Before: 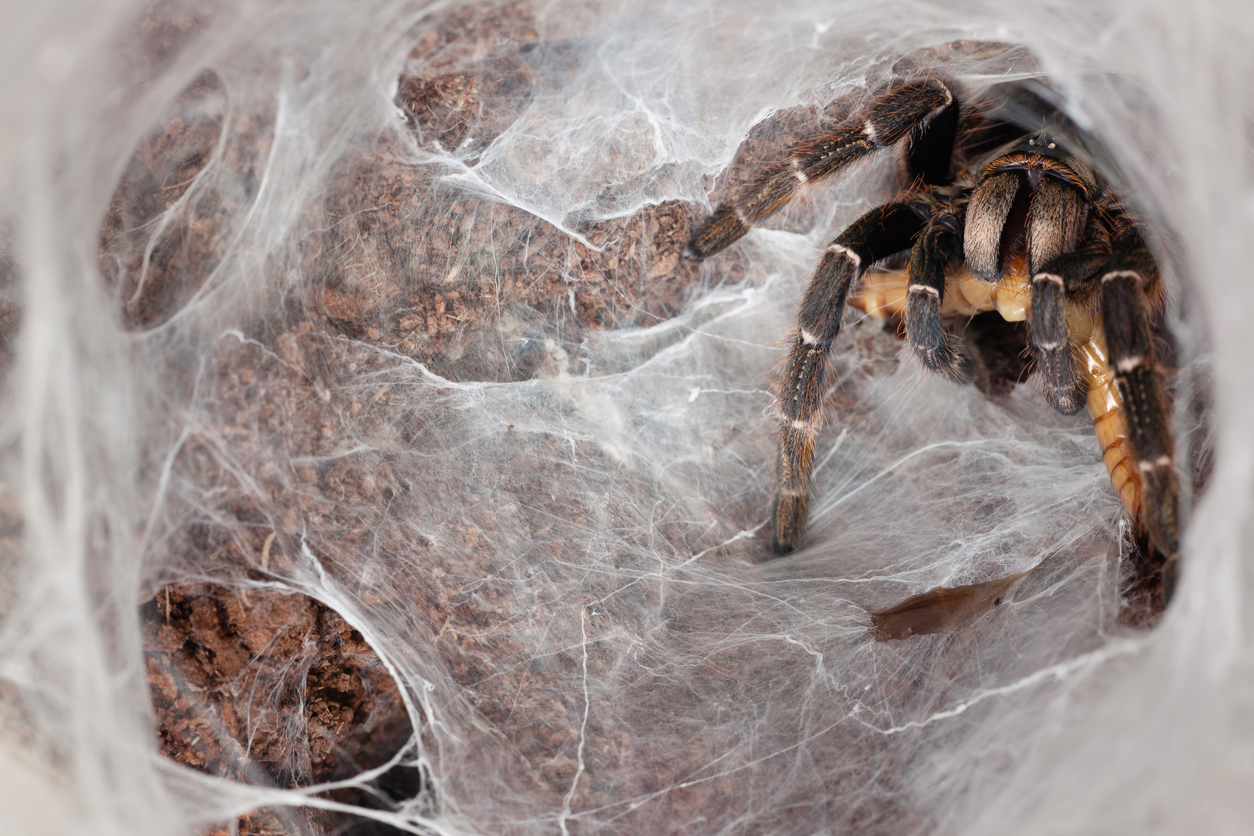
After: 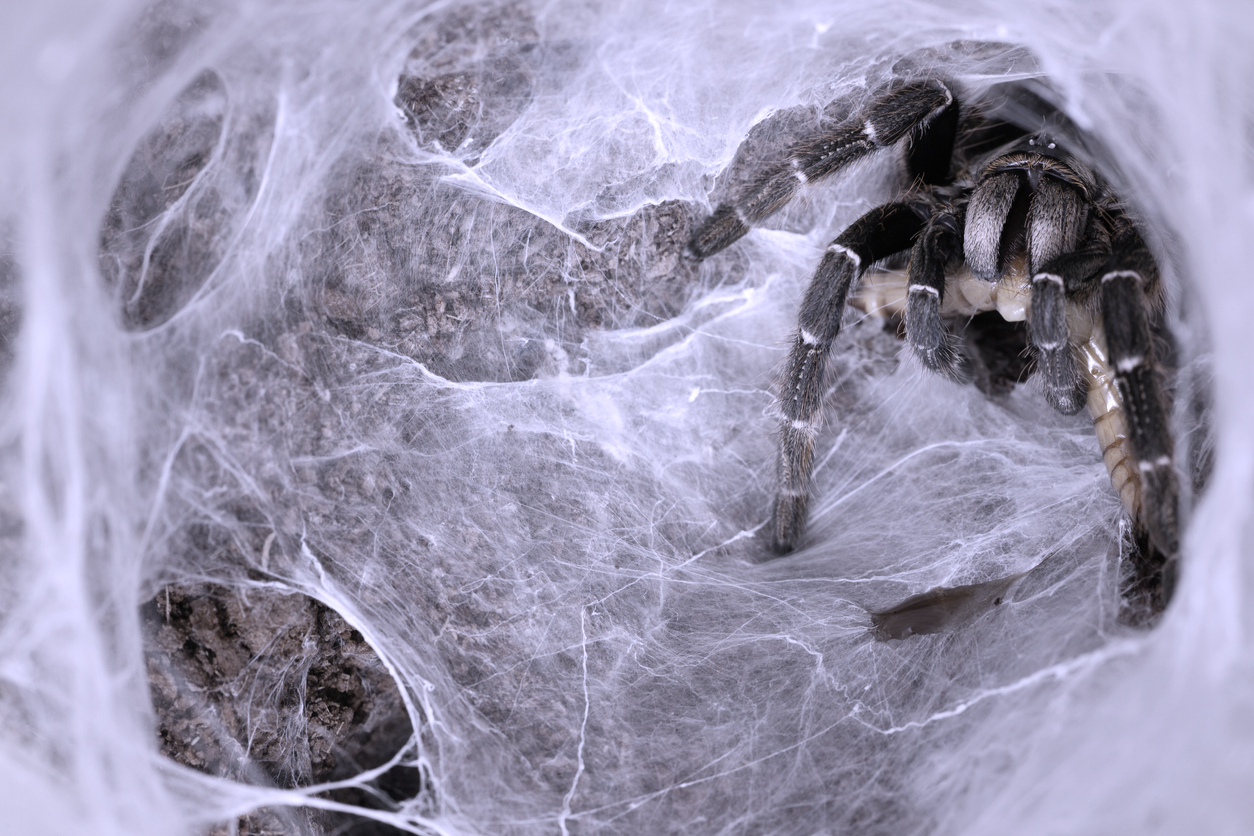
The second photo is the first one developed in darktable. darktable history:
white balance: red 0.98, blue 1.61
color zones: curves: ch1 [(0, 0.153) (0.143, 0.15) (0.286, 0.151) (0.429, 0.152) (0.571, 0.152) (0.714, 0.151) (0.857, 0.151) (1, 0.153)]
vignetting: fall-off start 97.28%, fall-off radius 79%, brightness -0.462, saturation -0.3, width/height ratio 1.114, dithering 8-bit output, unbound false
